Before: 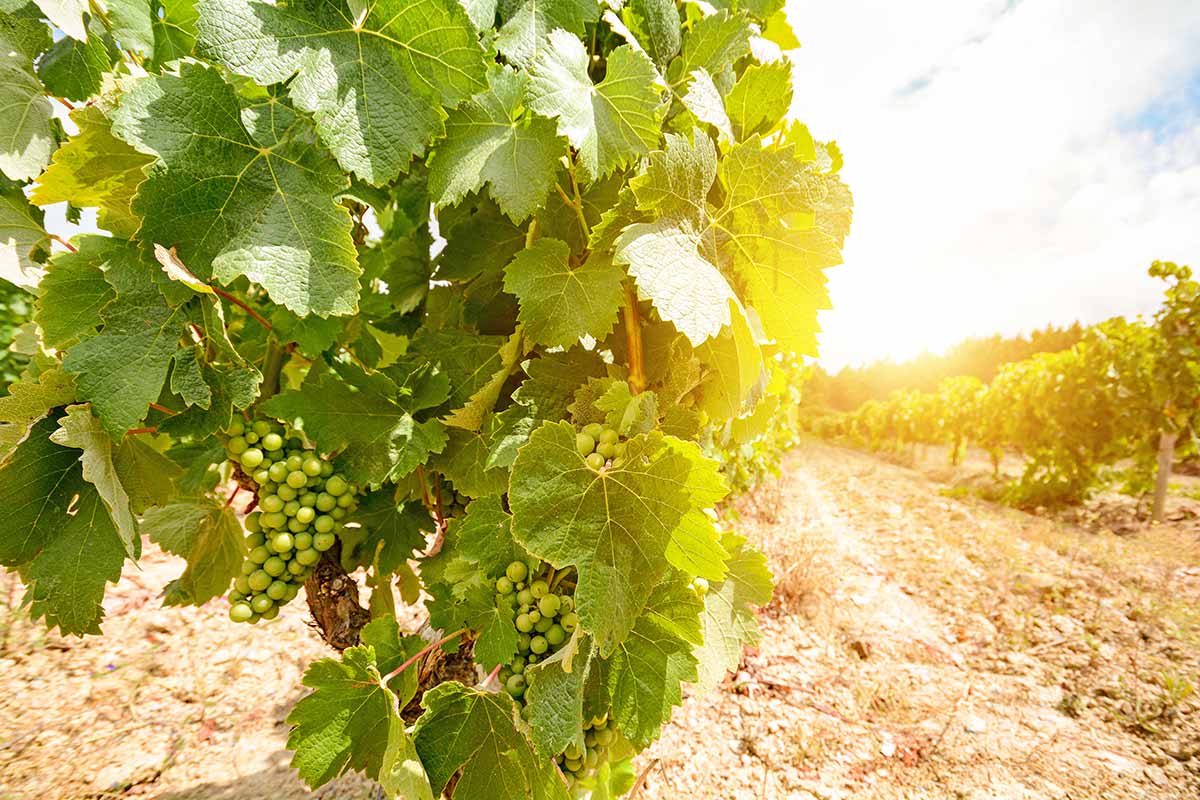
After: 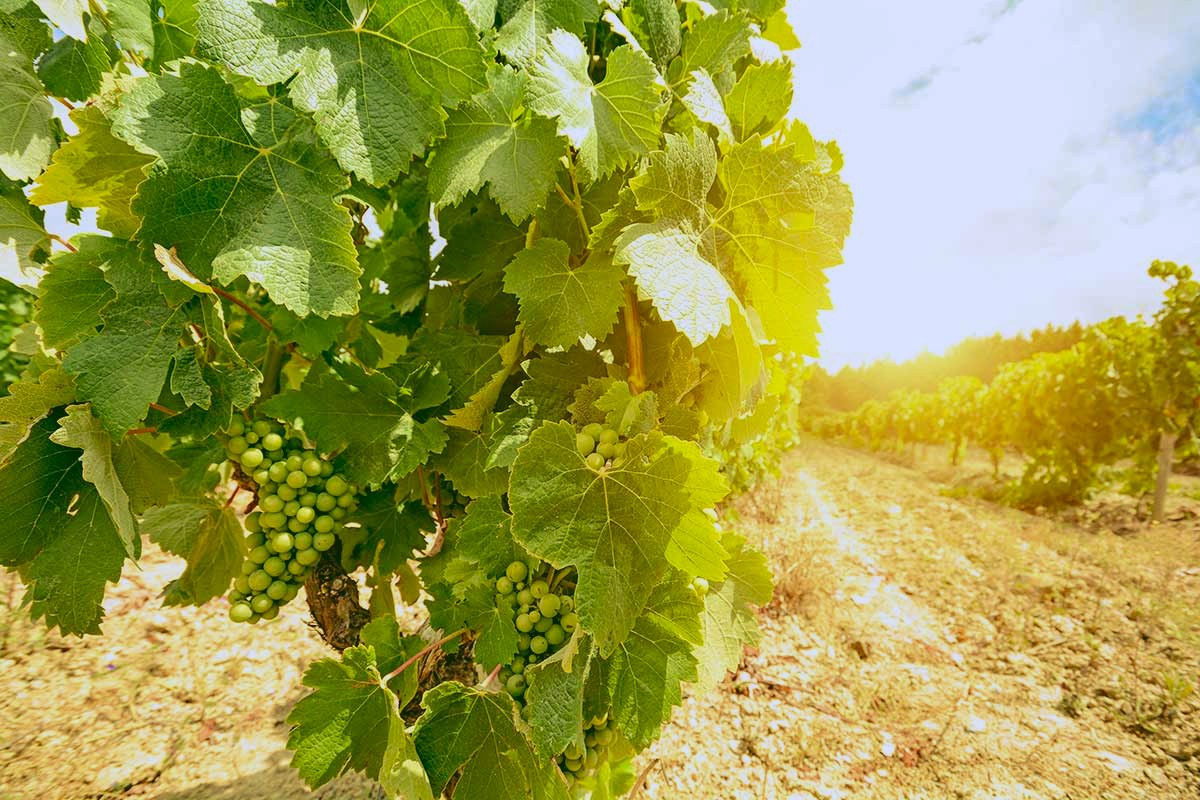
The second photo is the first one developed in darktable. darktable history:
exposure: compensate highlight preservation false
velvia: on, module defaults
rgb curve: curves: ch0 [(0.123, 0.061) (0.995, 0.887)]; ch1 [(0.06, 0.116) (1, 0.906)]; ch2 [(0, 0) (0.824, 0.69) (1, 1)], mode RGB, independent channels, compensate middle gray true
